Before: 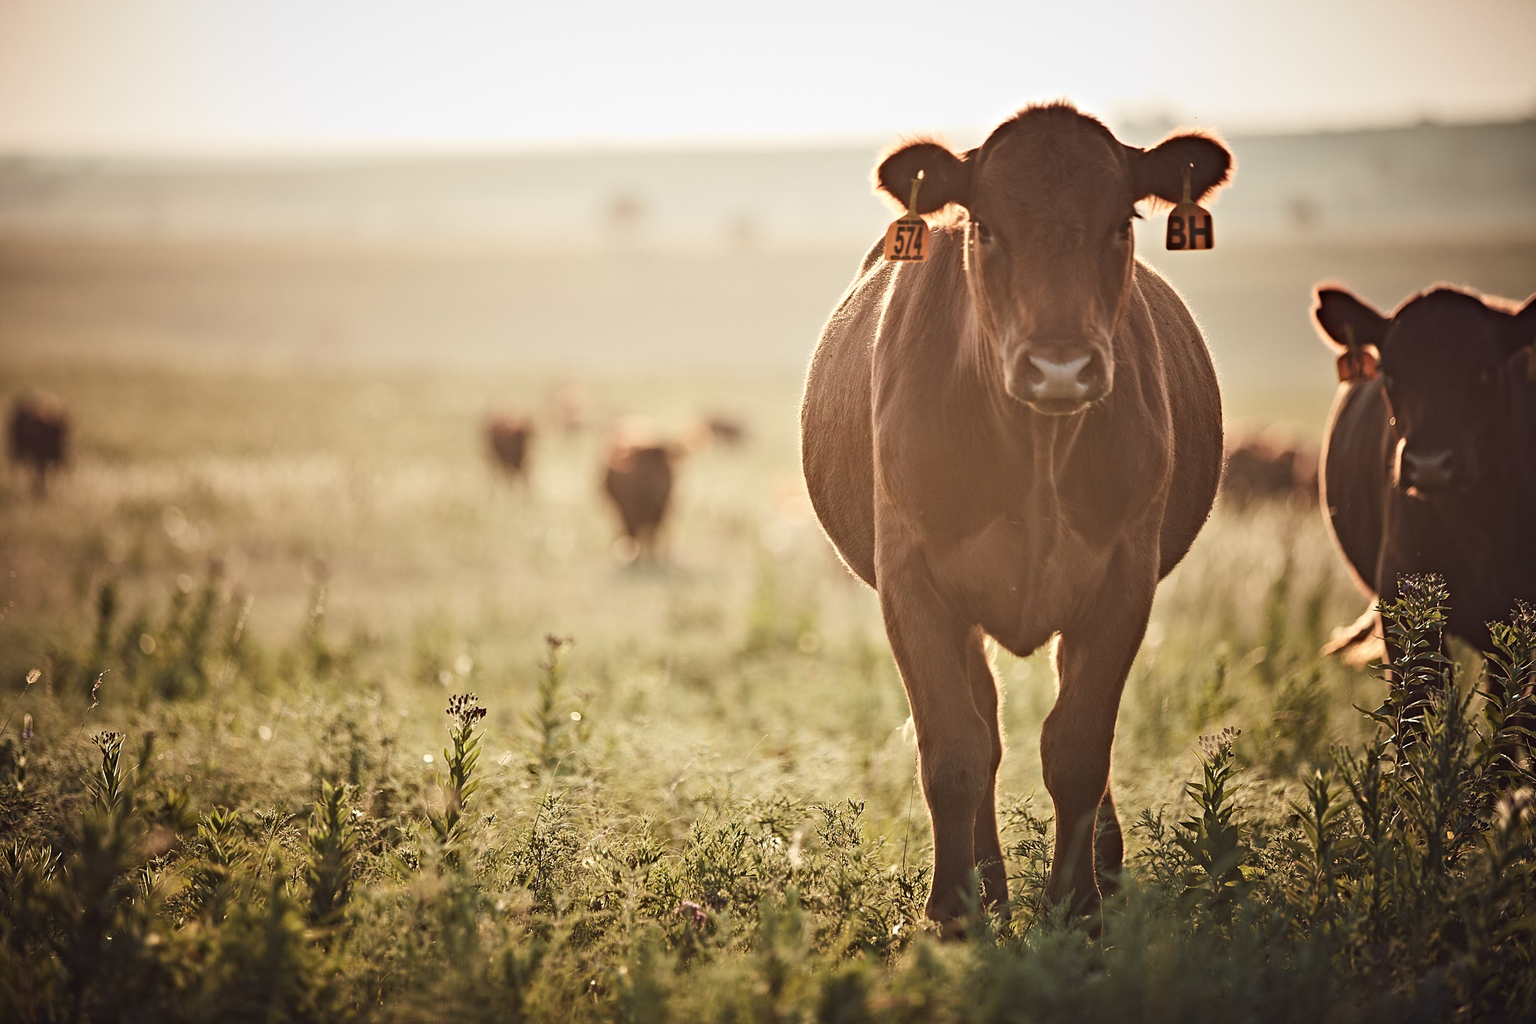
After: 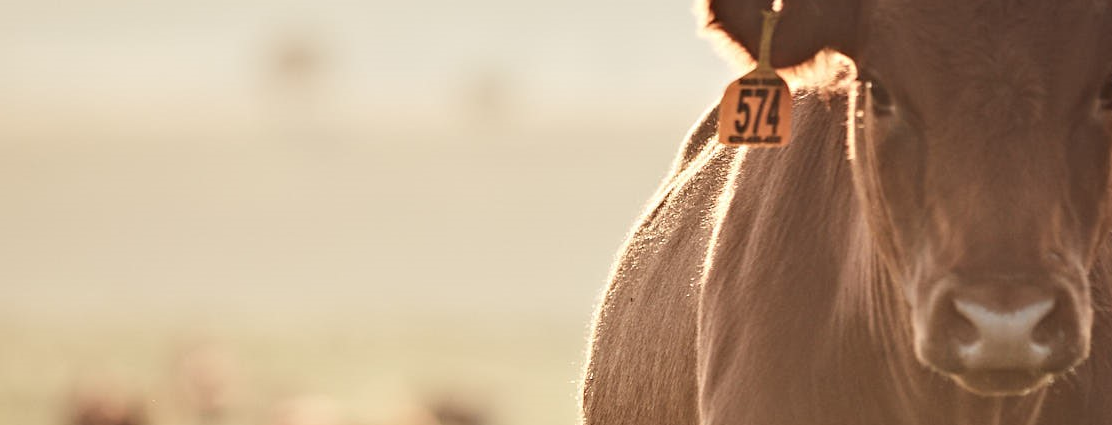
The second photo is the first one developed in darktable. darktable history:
crop: left 28.856%, top 16.839%, right 26.663%, bottom 57.664%
